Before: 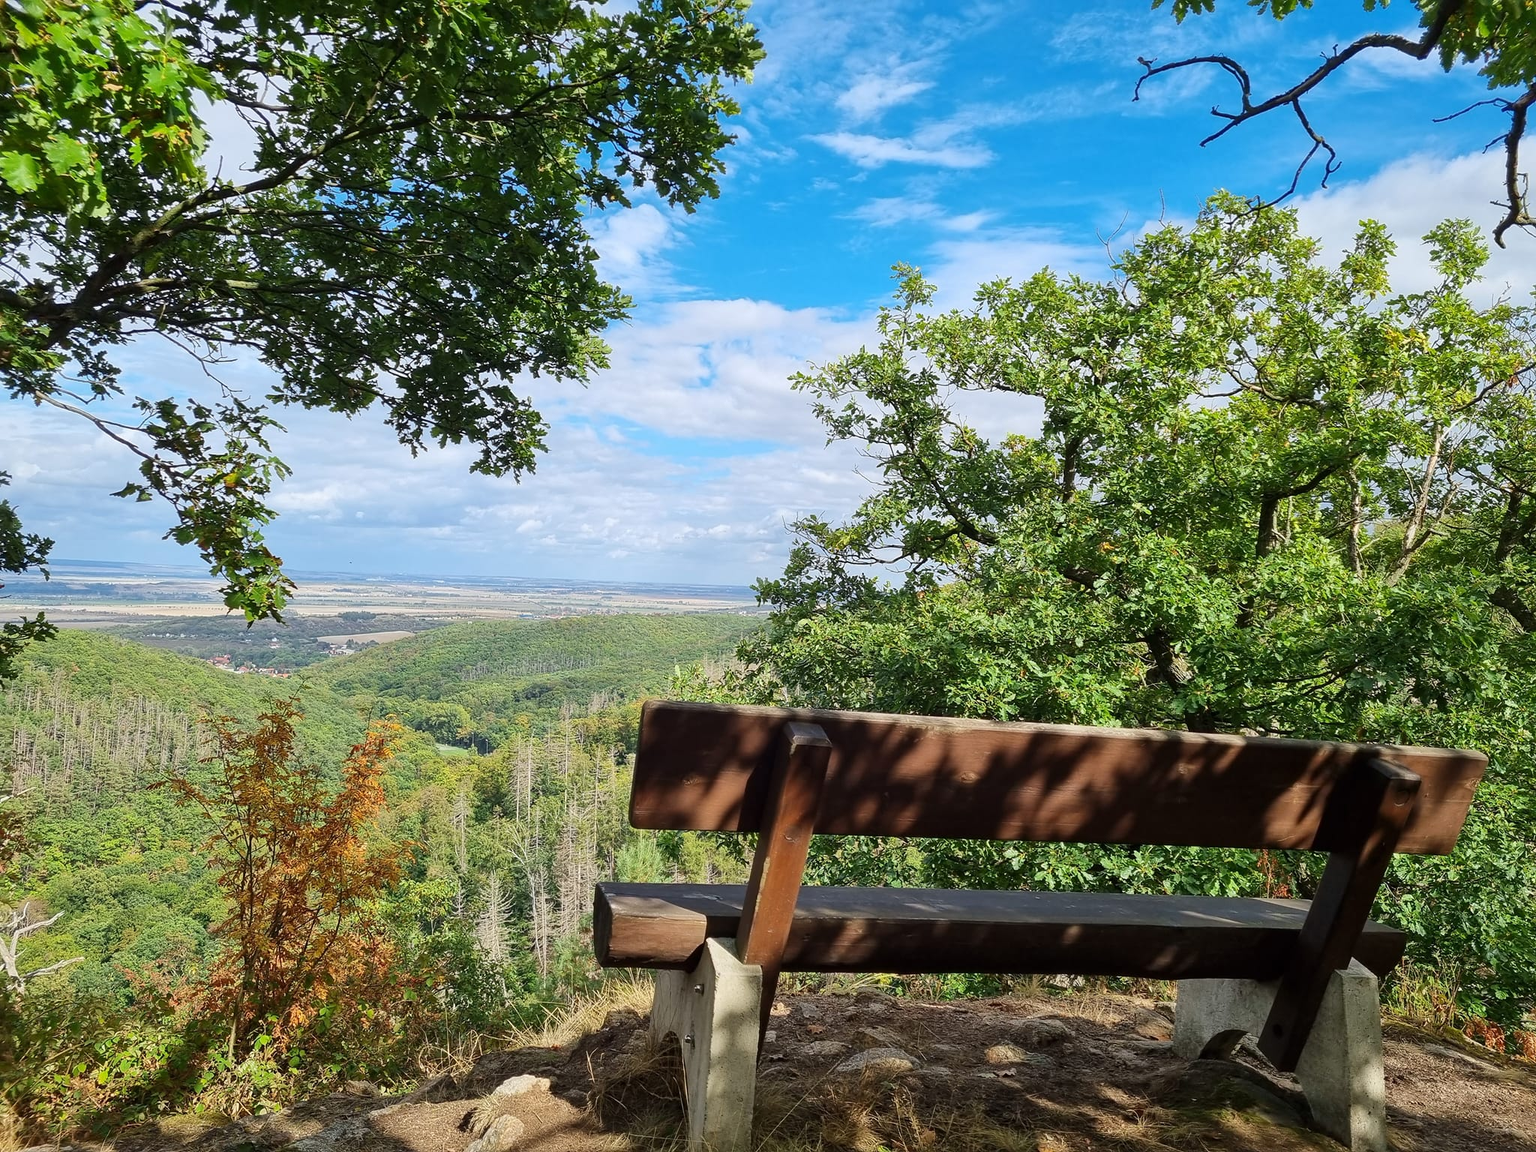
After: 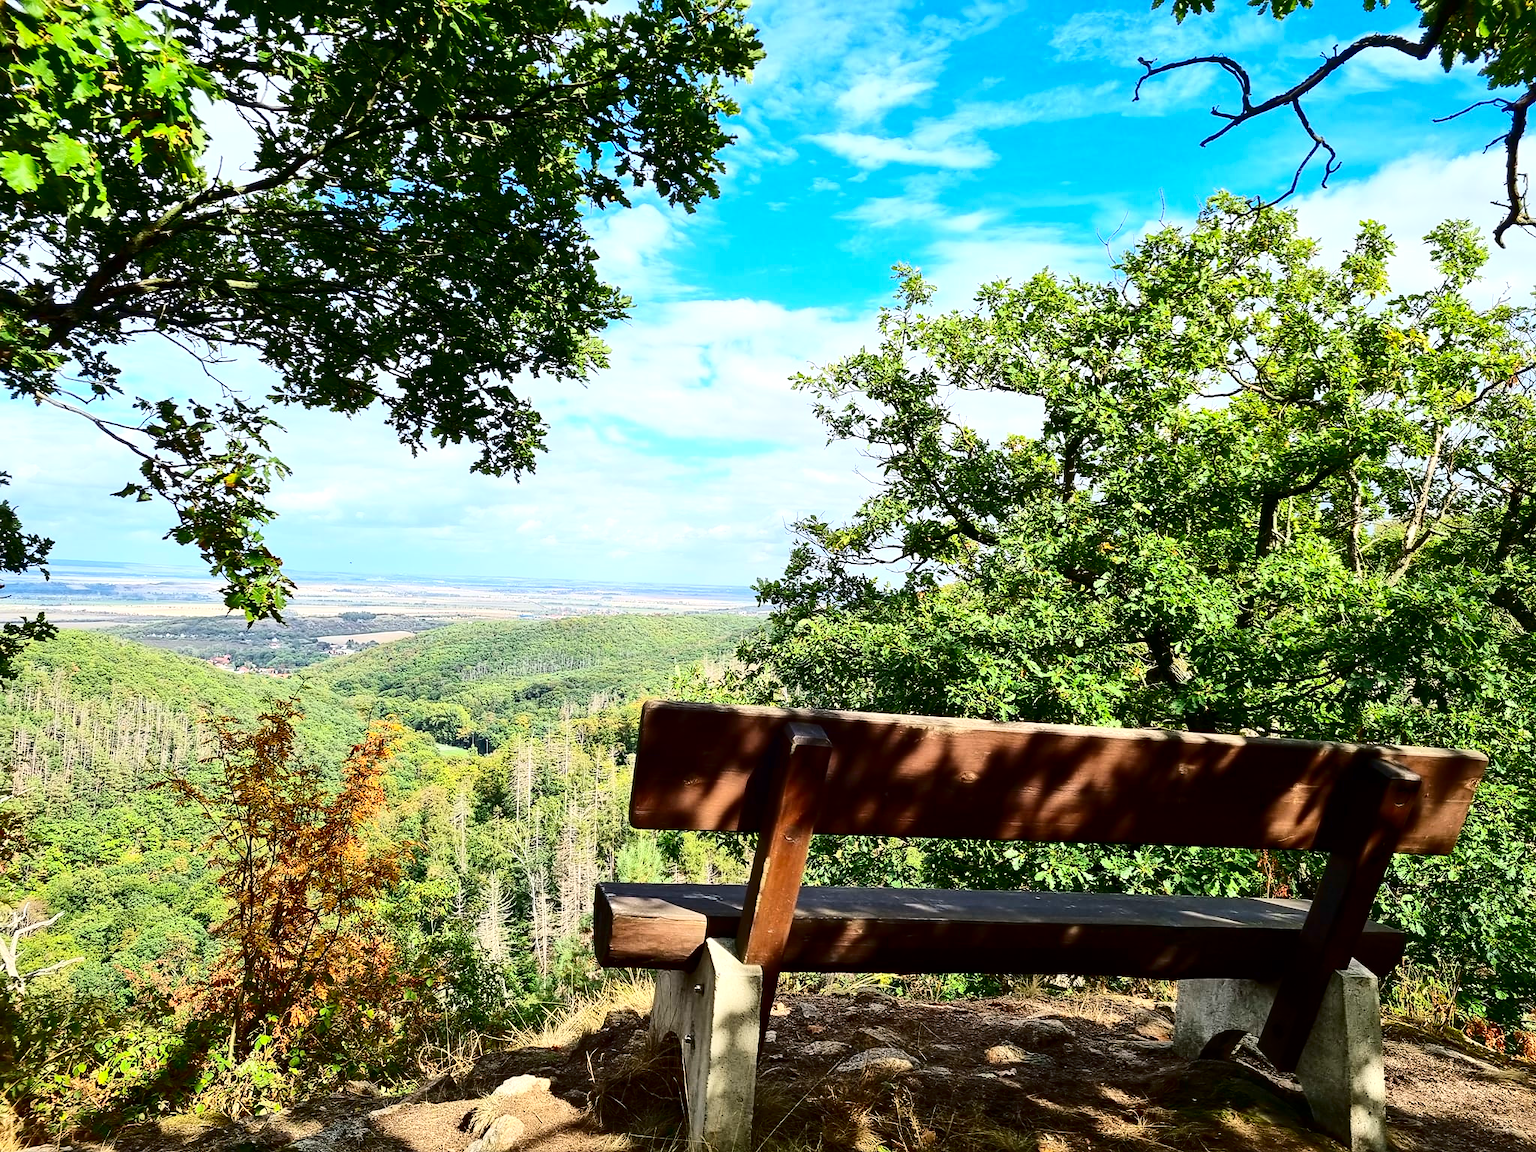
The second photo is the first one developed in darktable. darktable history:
exposure: black level correction 0.001, exposure 0.5 EV, compensate exposure bias true, compensate highlight preservation false
contrast brightness saturation: contrast 0.32, brightness -0.08, saturation 0.17
